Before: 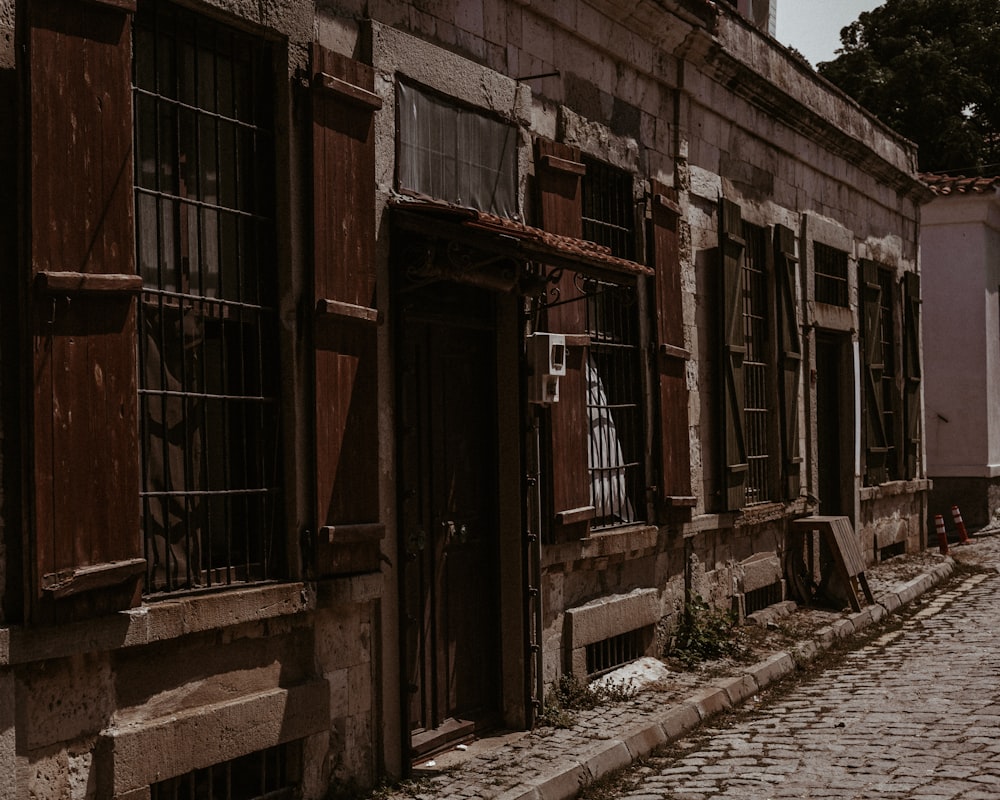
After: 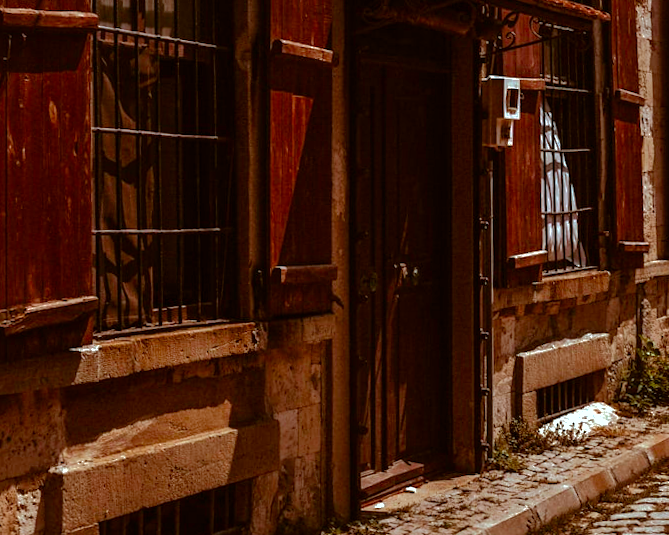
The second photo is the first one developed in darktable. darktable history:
shadows and highlights: shadows 40, highlights -60
color balance: contrast 6.48%, output saturation 113.3%
color balance rgb: perceptual saturation grading › global saturation 25%, global vibrance 20%
exposure: black level correction 0, exposure 1.2 EV, compensate highlight preservation false
crop and rotate: angle -0.82°, left 3.85%, top 31.828%, right 27.992%
contrast brightness saturation: brightness -0.09
rgb levels: mode RGB, independent channels, levels [[0, 0.5, 1], [0, 0.521, 1], [0, 0.536, 1]]
white balance: red 0.925, blue 1.046
